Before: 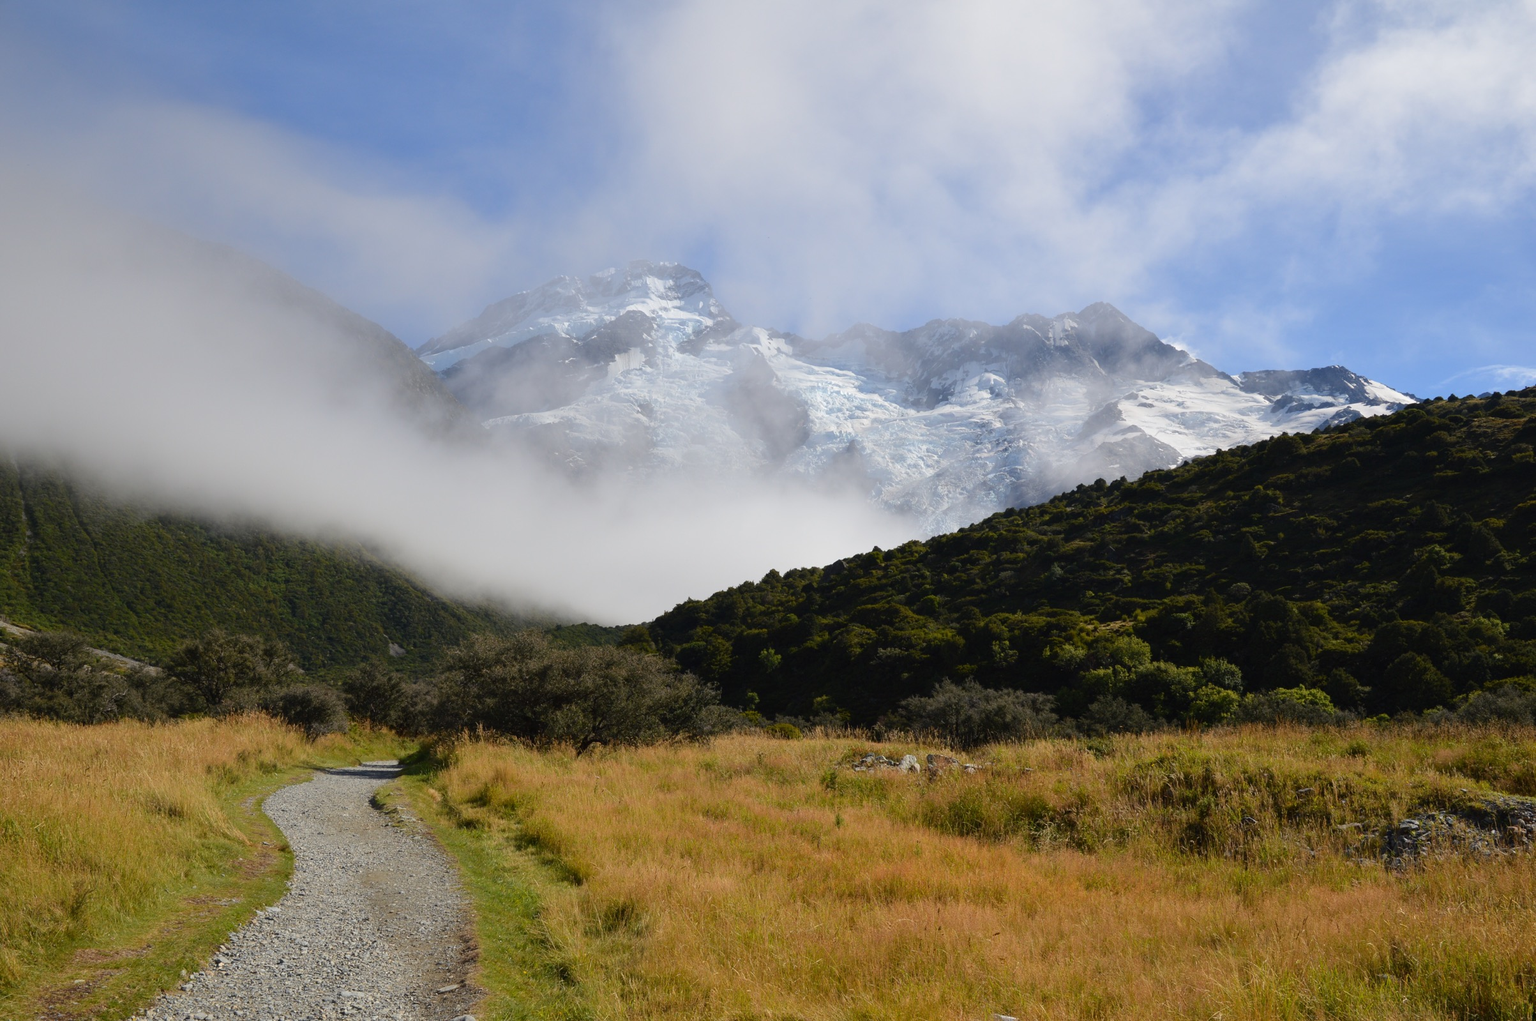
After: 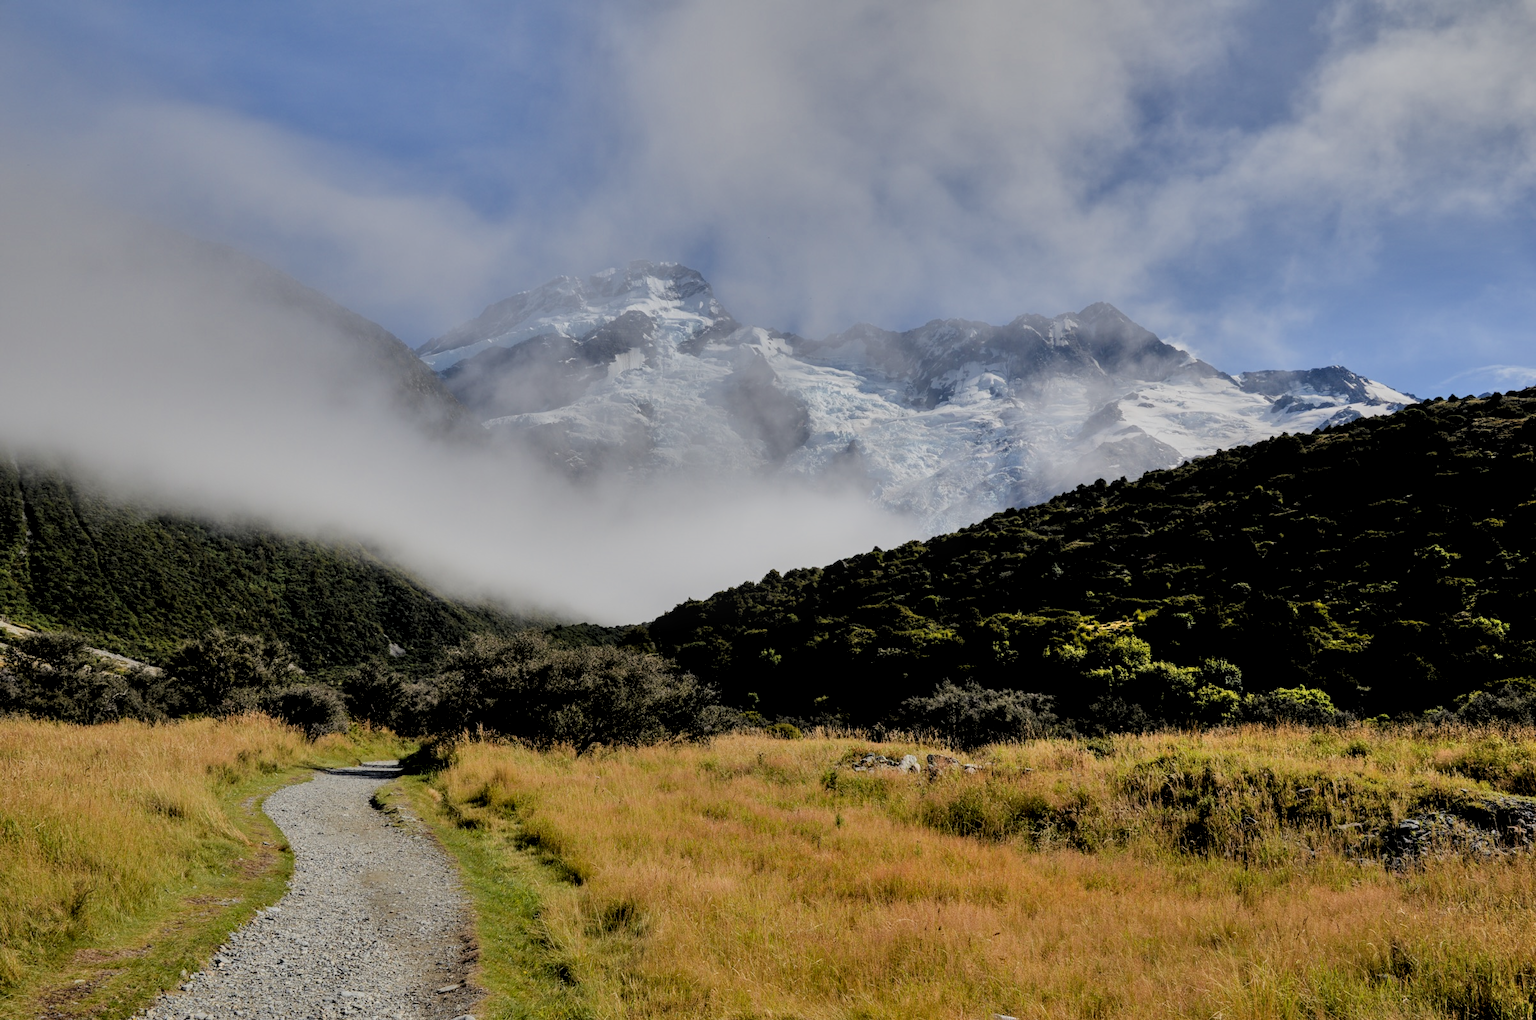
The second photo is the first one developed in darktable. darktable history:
shadows and highlights: white point adjustment 0.095, highlights -70.45, soften with gaussian
filmic rgb: black relative exposure -7.36 EV, white relative exposure 5.09 EV, hardness 3.2
local contrast: detail 130%
levels: levels [0.073, 0.497, 0.972]
